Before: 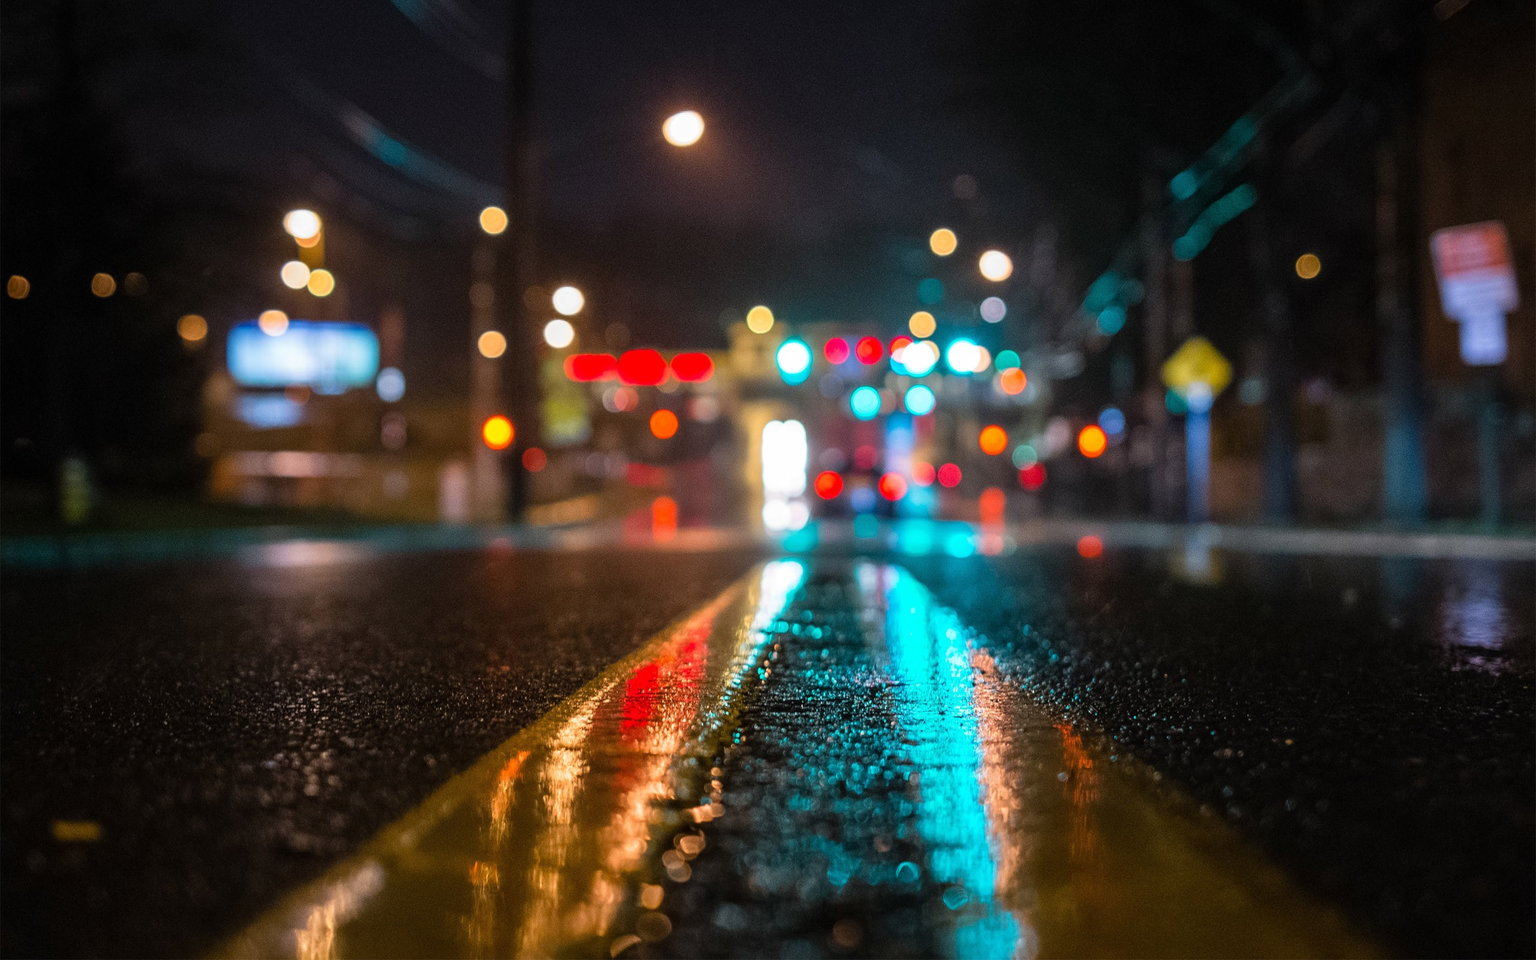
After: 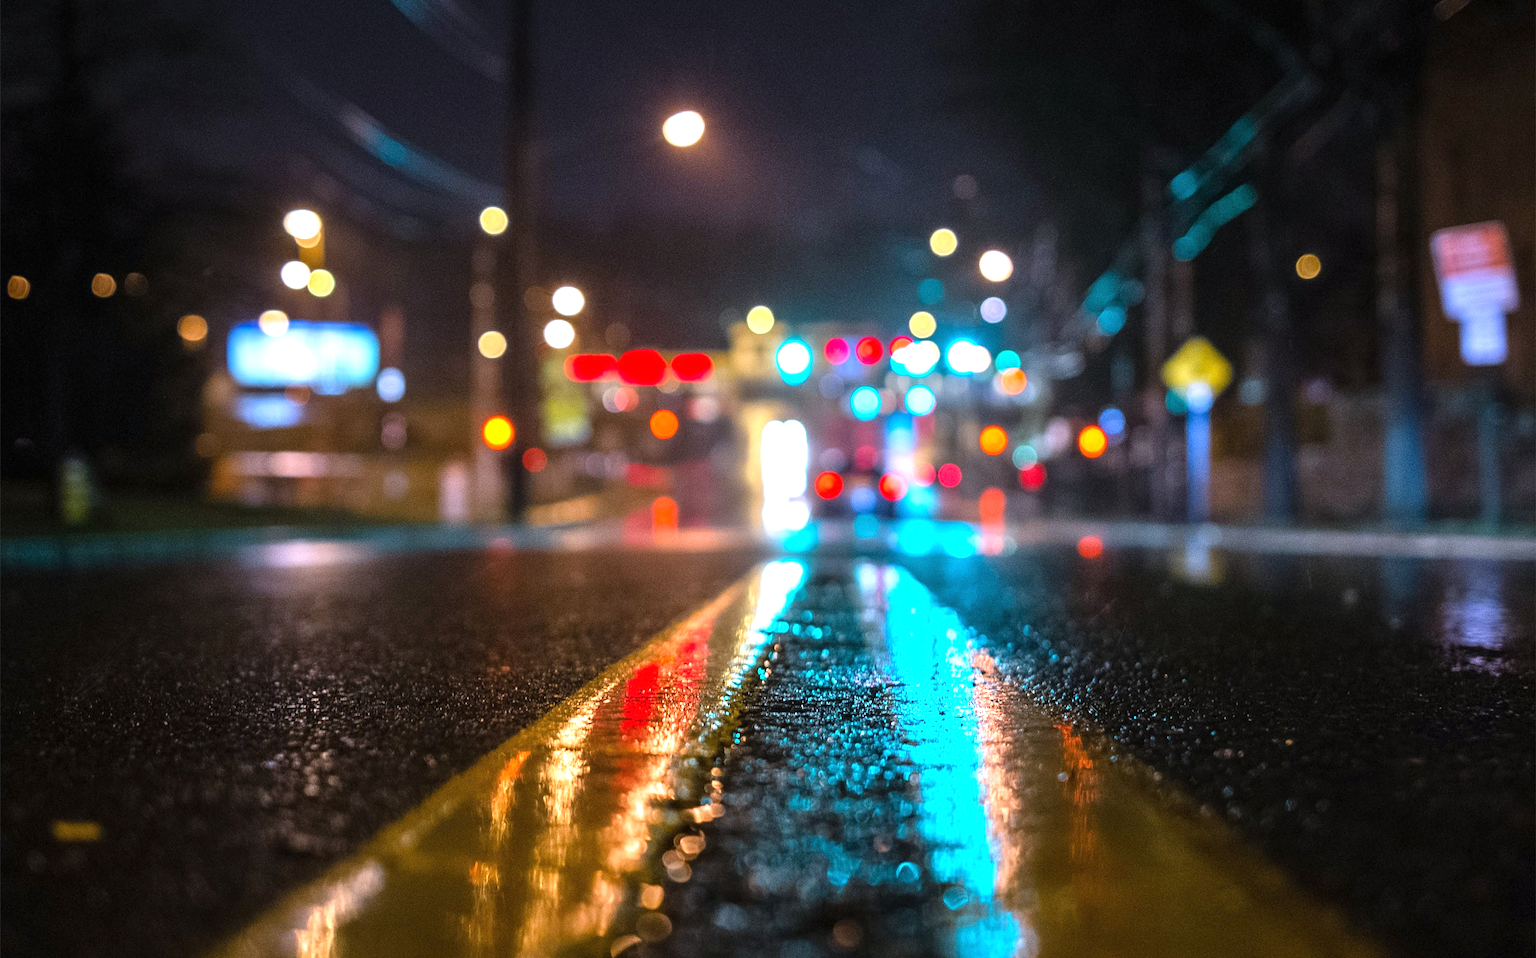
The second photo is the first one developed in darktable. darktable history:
white balance: red 0.967, blue 1.119, emerald 0.756
crop: bottom 0.071%
exposure: exposure 0.77 EV, compensate highlight preservation false
